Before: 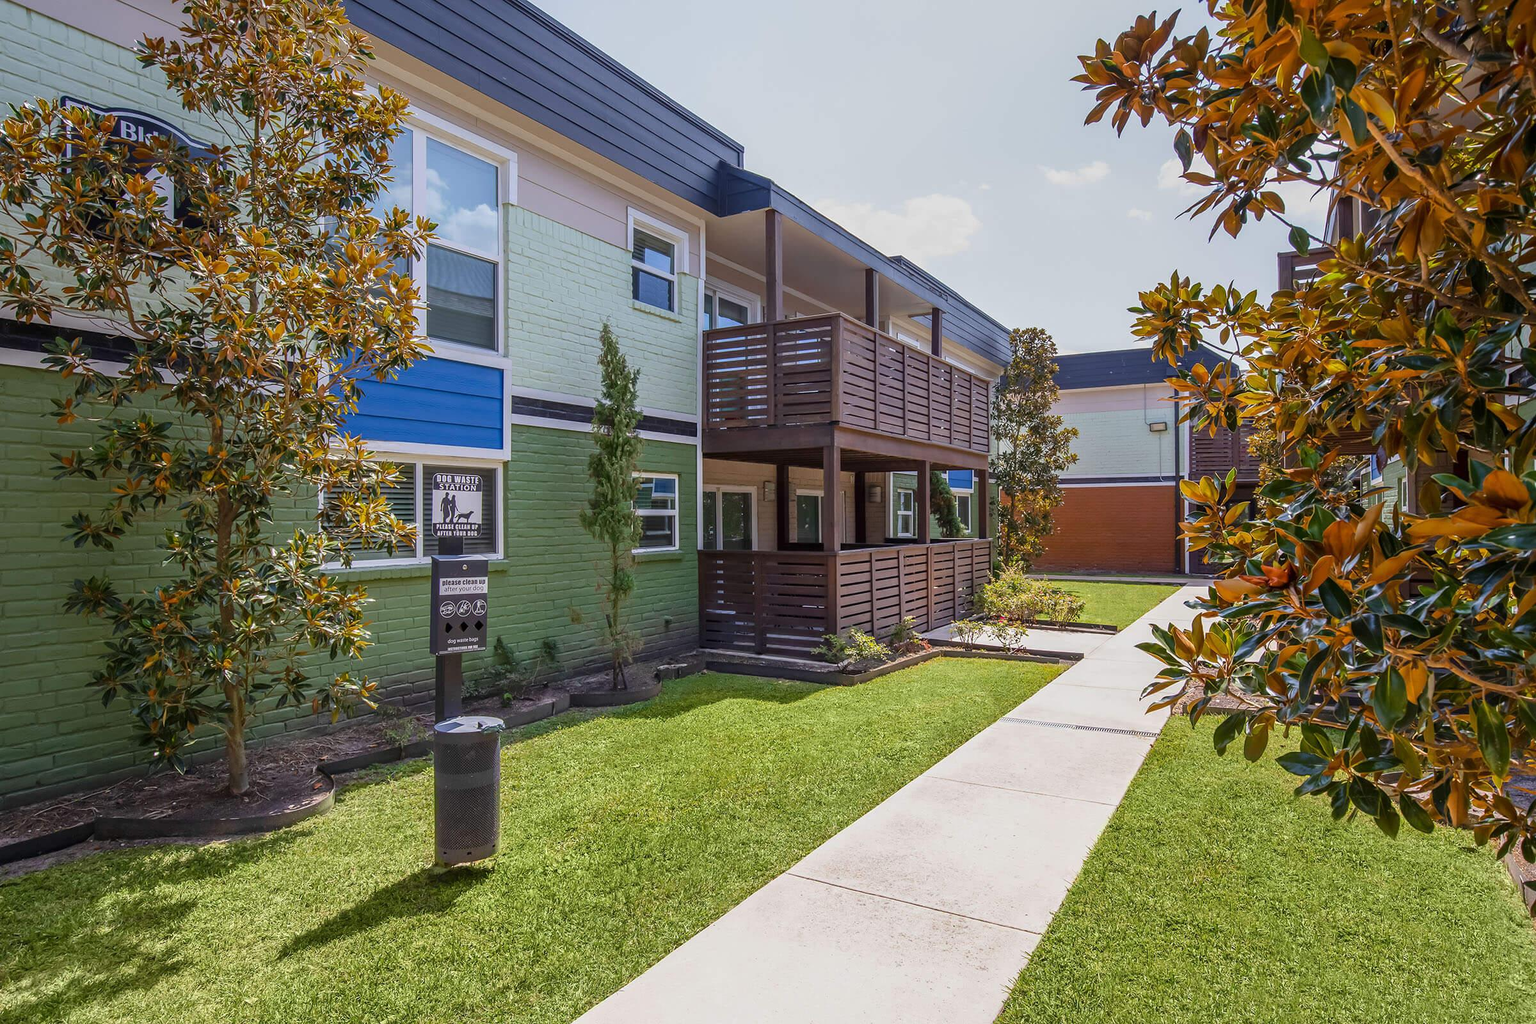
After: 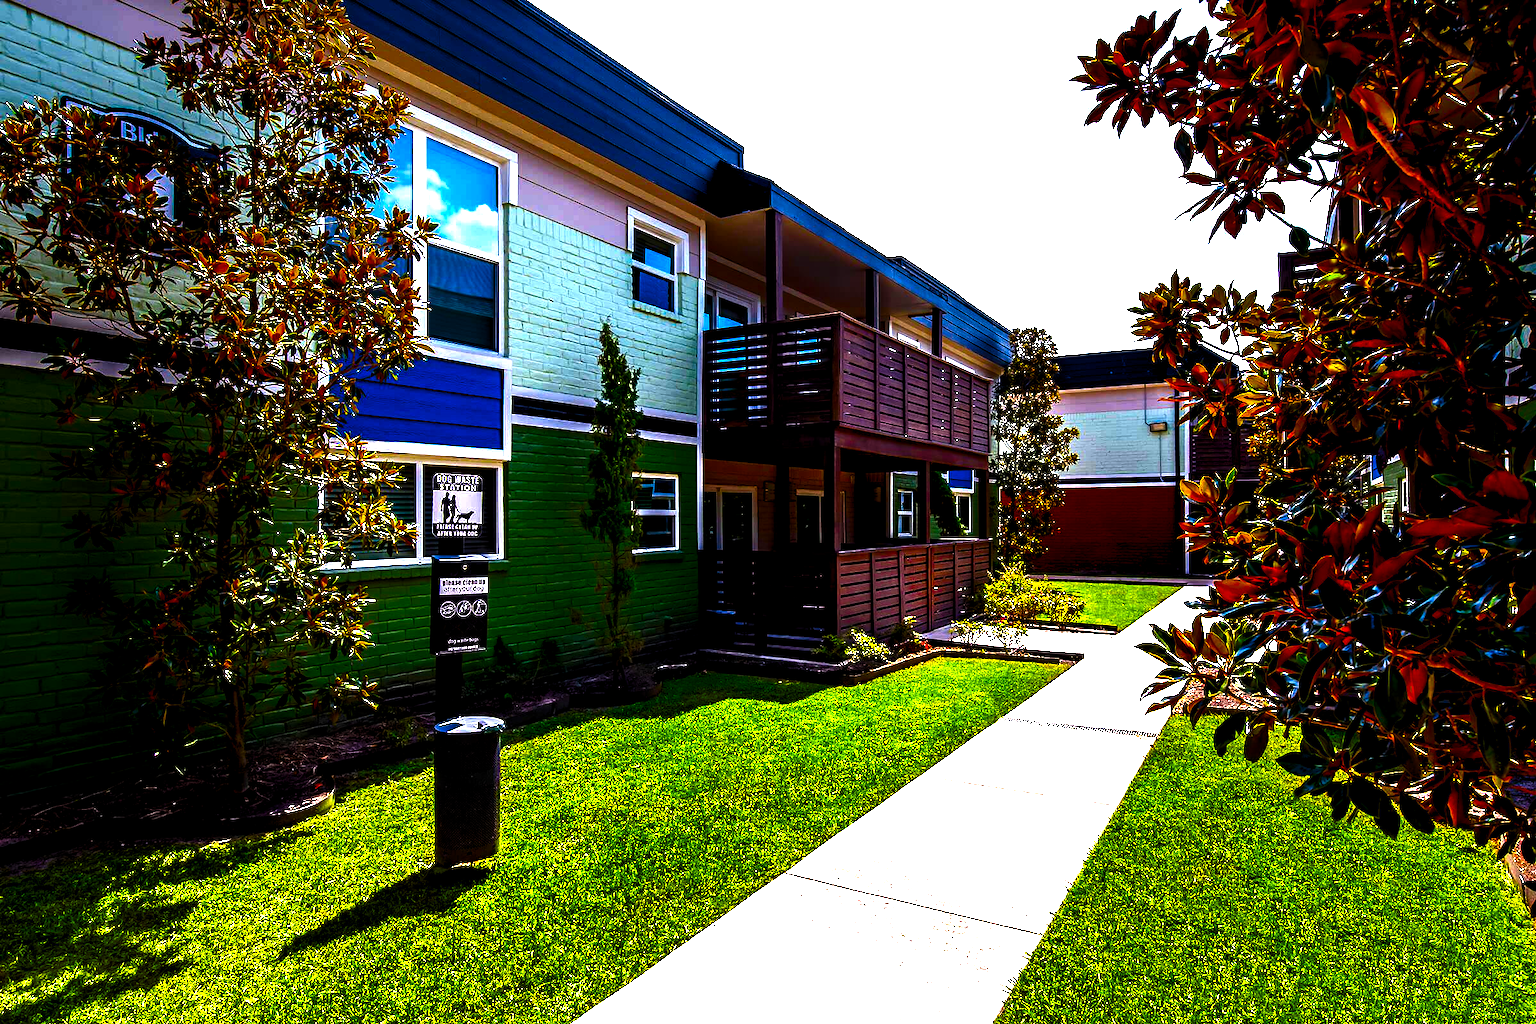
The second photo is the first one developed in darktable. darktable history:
contrast brightness saturation: brightness -1, saturation 1
levels: levels [0.052, 0.496, 0.908]
color balance rgb: perceptual saturation grading › global saturation 25%, global vibrance 20%
exposure: black level correction 0, exposure 1 EV, compensate exposure bias true, compensate highlight preservation false
